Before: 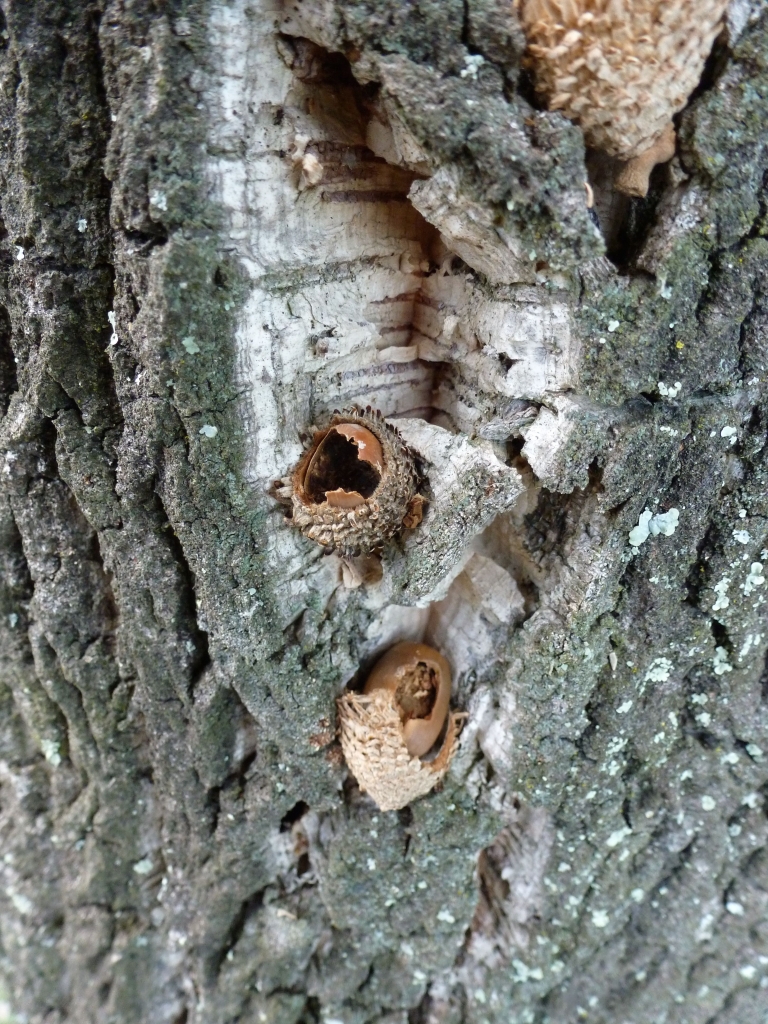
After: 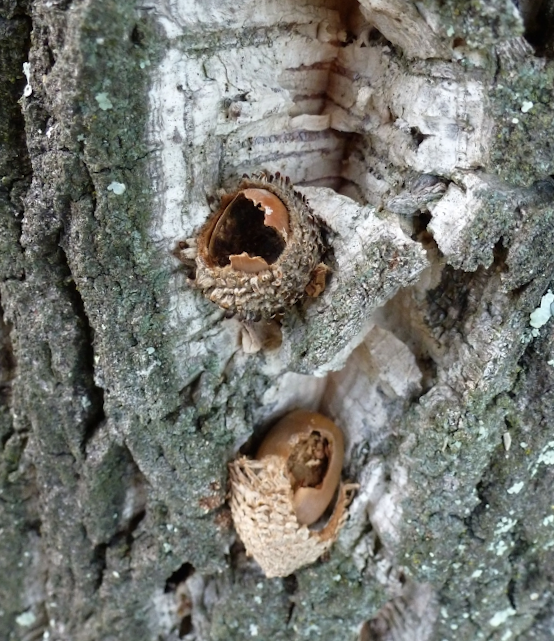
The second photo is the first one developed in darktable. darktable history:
crop and rotate: angle -3.37°, left 9.79%, top 20.73%, right 12.42%, bottom 11.82%
base curve: curves: ch0 [(0, 0) (0.303, 0.277) (1, 1)]
